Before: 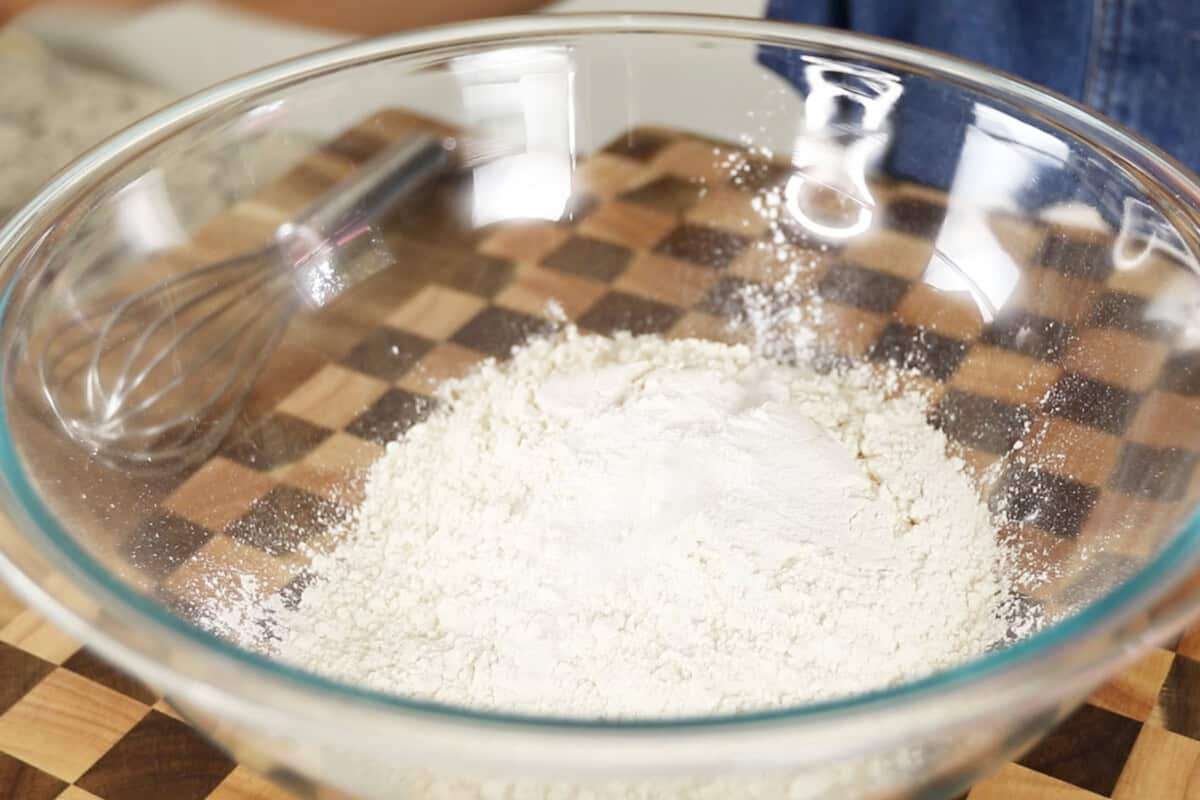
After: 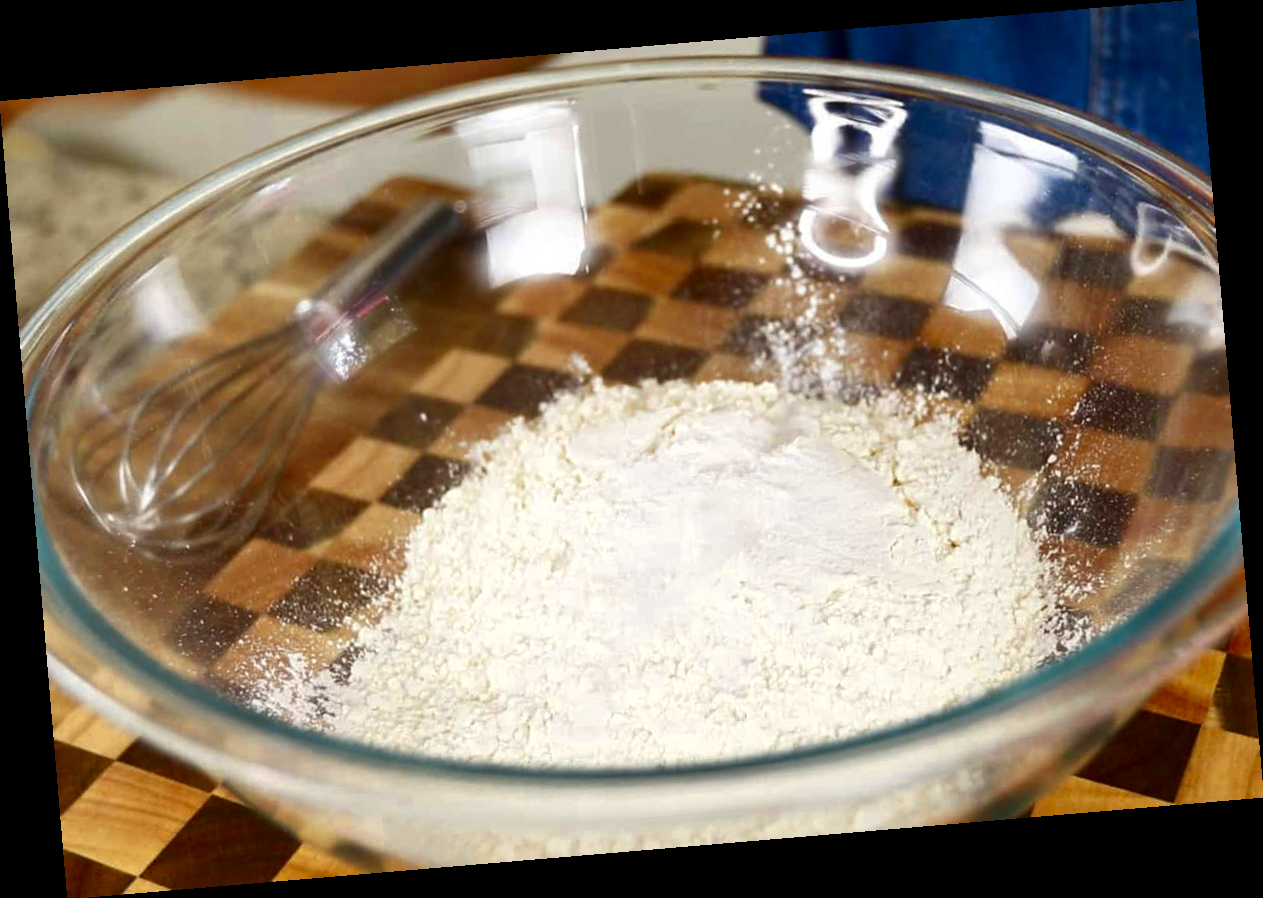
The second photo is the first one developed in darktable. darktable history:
color zones: curves: ch0 [(0.004, 0.305) (0.261, 0.623) (0.389, 0.399) (0.708, 0.571) (0.947, 0.34)]; ch1 [(0.025, 0.645) (0.229, 0.584) (0.326, 0.551) (0.484, 0.262) (0.757, 0.643)]
rotate and perspective: rotation -4.86°, automatic cropping off
contrast brightness saturation: brightness -0.25, saturation 0.2
